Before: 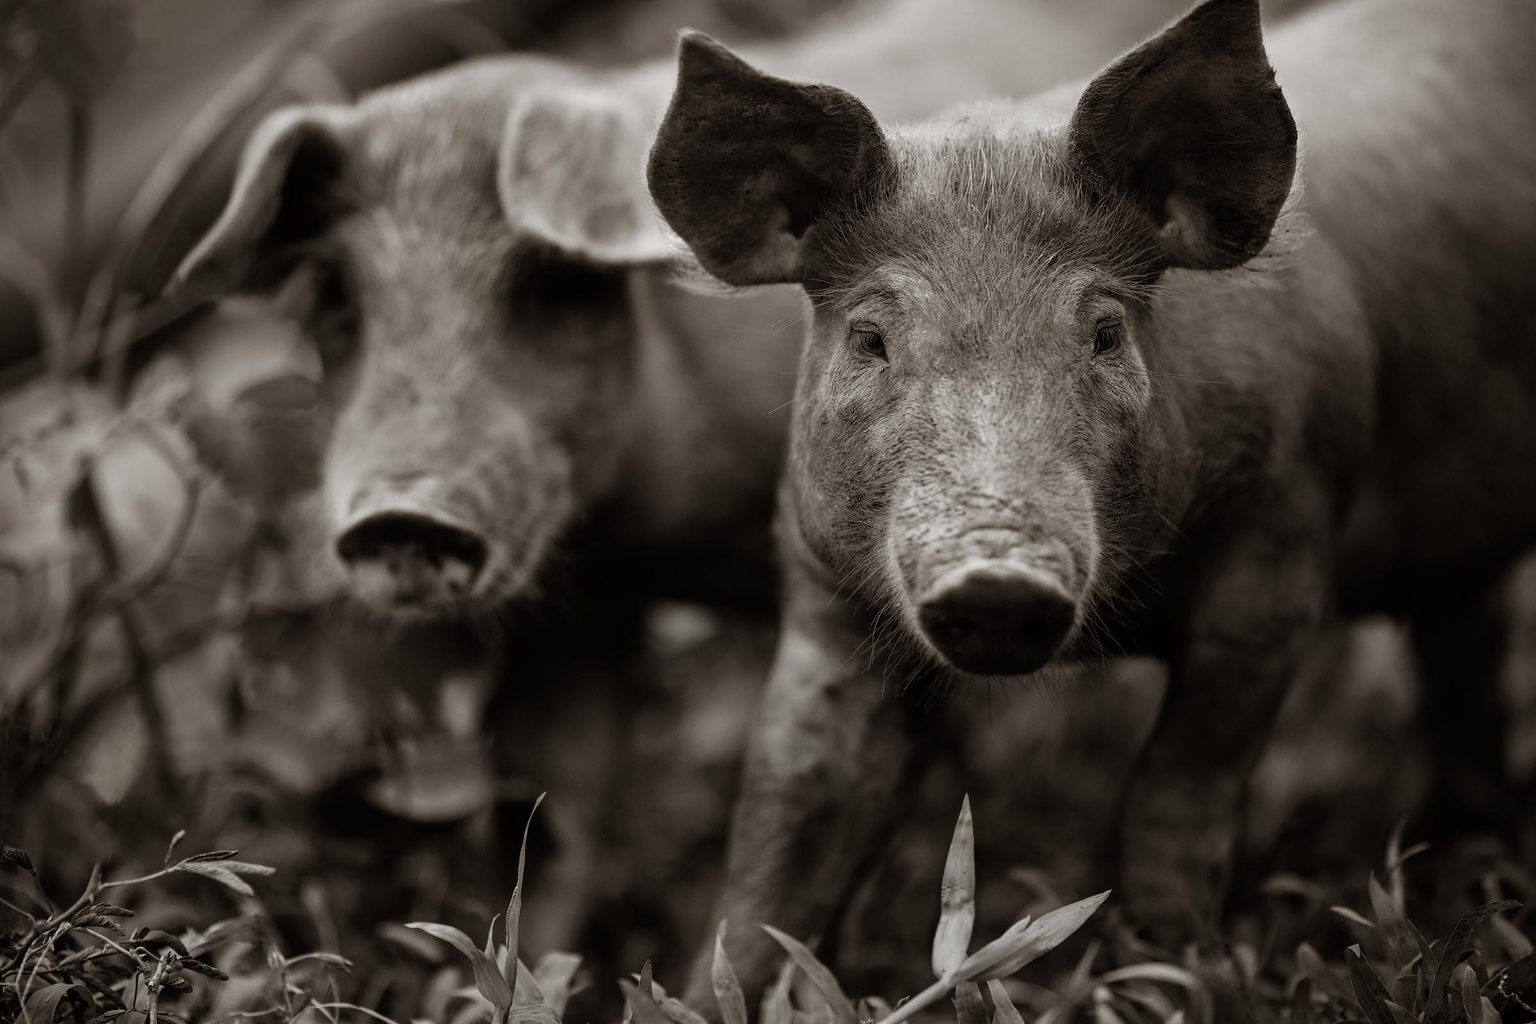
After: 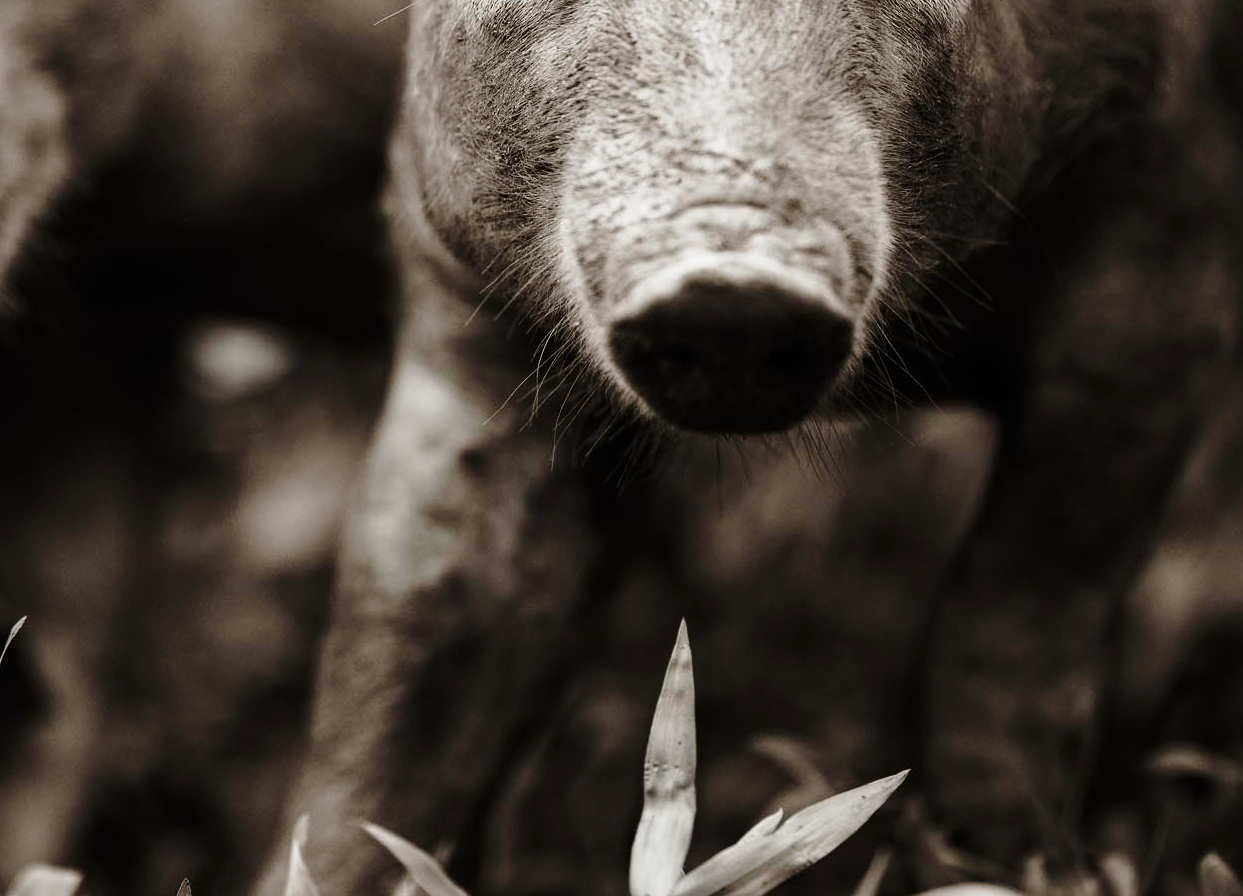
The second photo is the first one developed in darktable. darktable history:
crop: left 34.479%, top 38.822%, right 13.718%, bottom 5.172%
base curve: curves: ch0 [(0, 0) (0.028, 0.03) (0.121, 0.232) (0.46, 0.748) (0.859, 0.968) (1, 1)], preserve colors none
